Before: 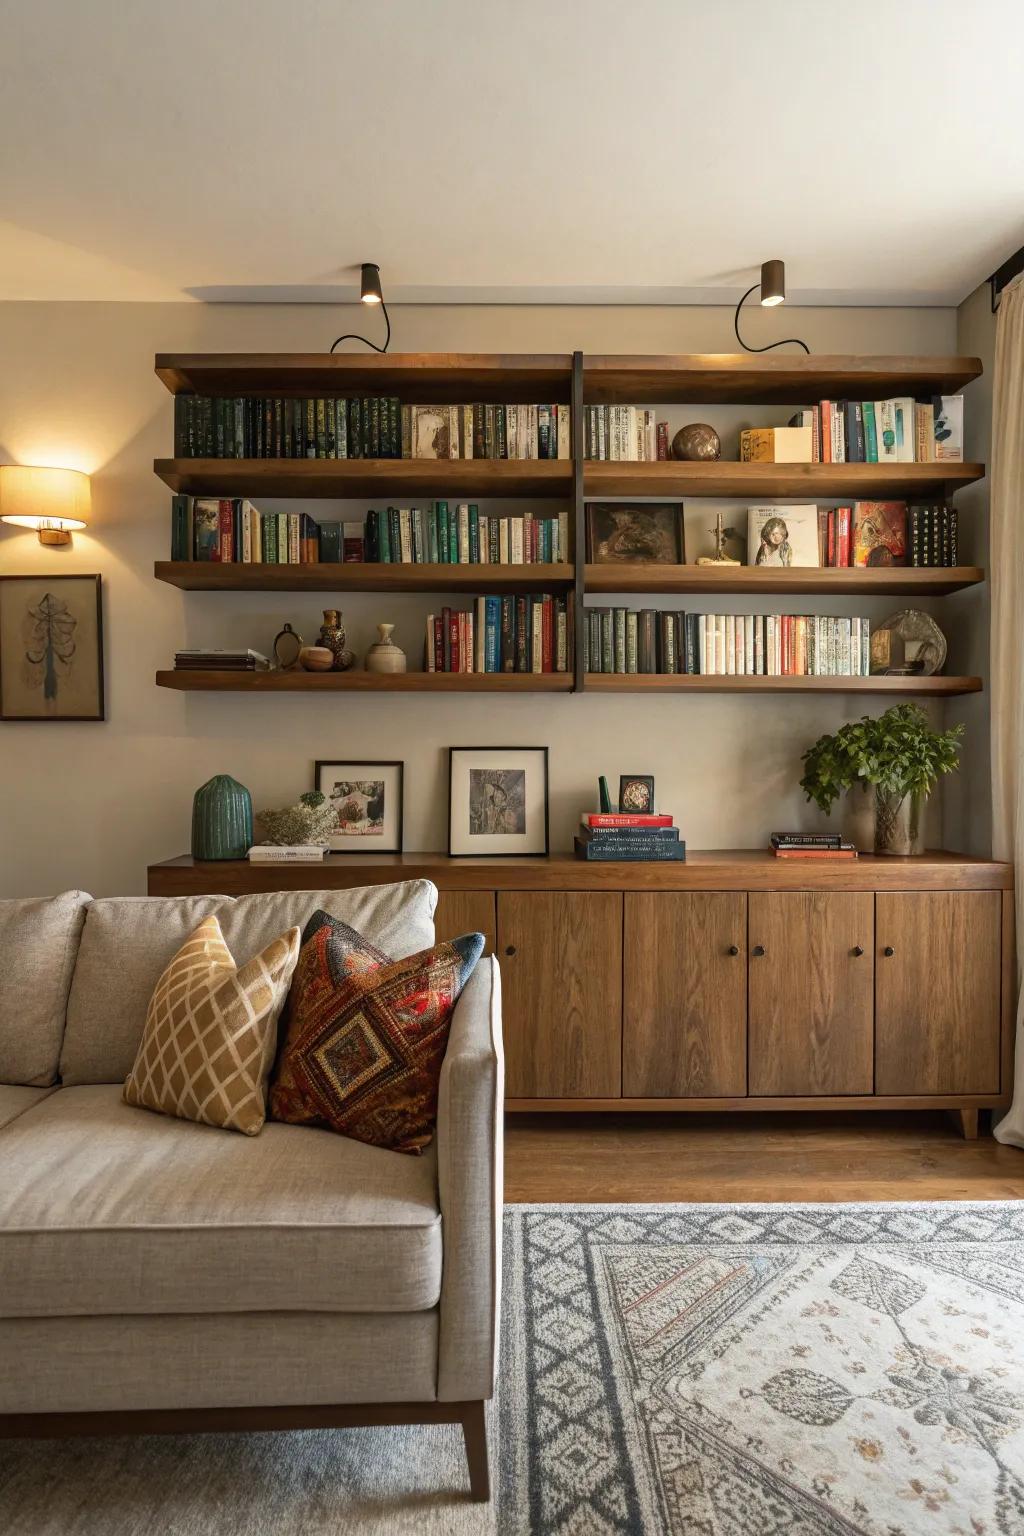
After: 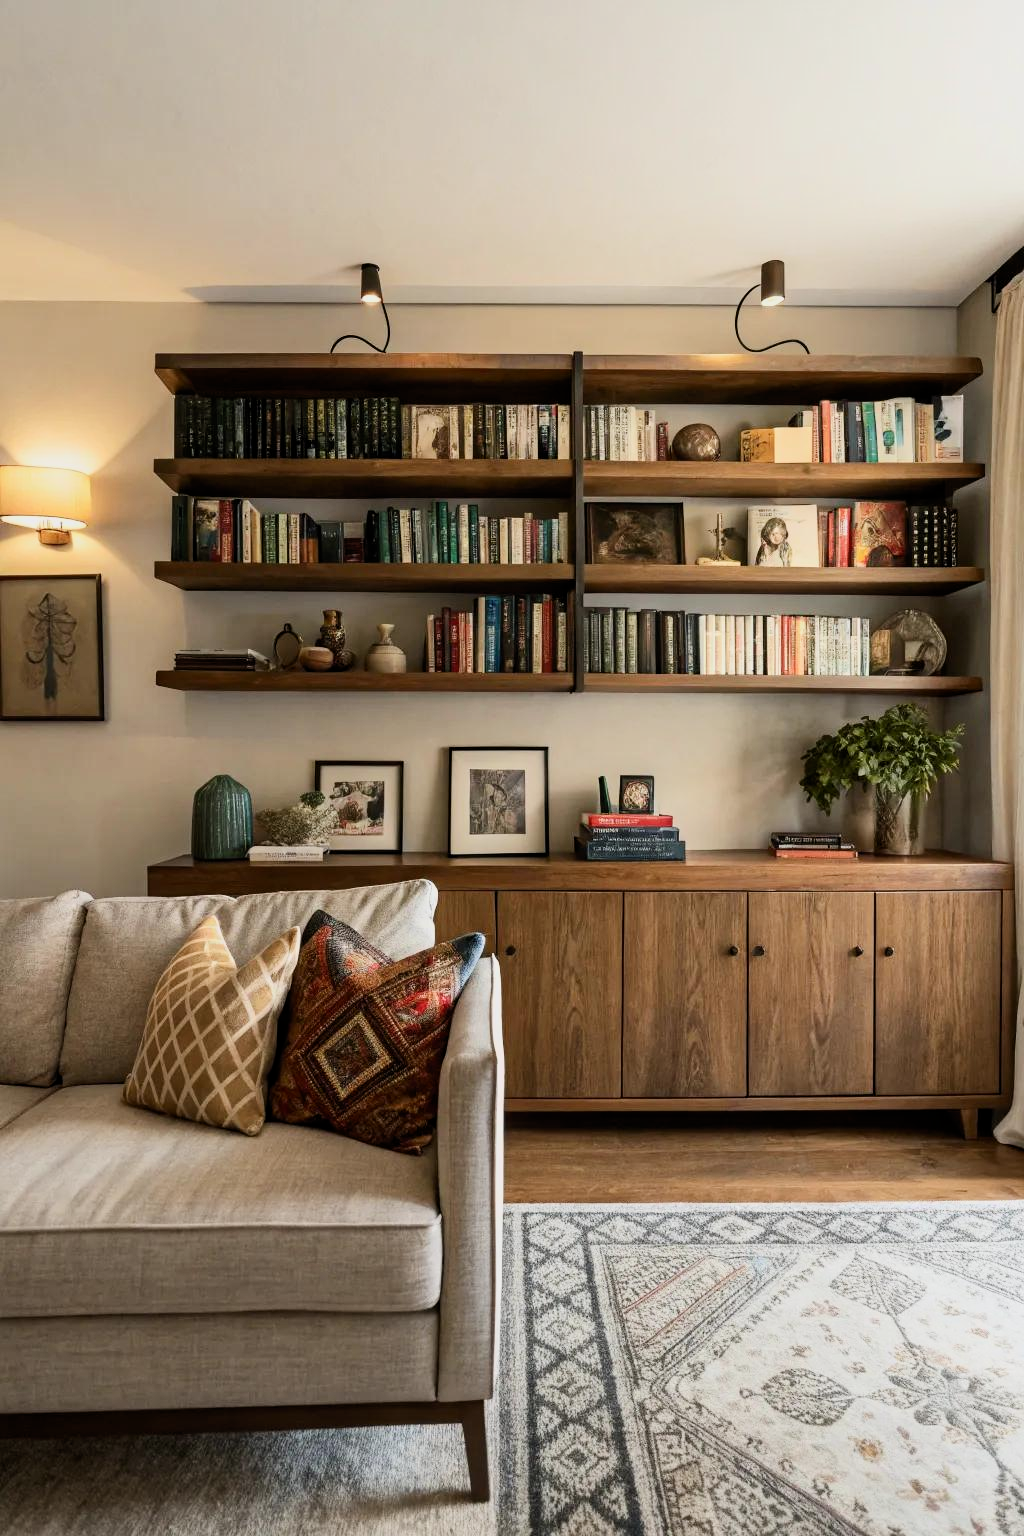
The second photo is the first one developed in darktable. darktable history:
contrast brightness saturation: contrast 0.24, brightness 0.093
filmic rgb: middle gray luminance 18.42%, black relative exposure -8.93 EV, white relative exposure 3.72 EV, threshold 5.97 EV, target black luminance 0%, hardness 4.83, latitude 68.29%, contrast 0.958, highlights saturation mix 18.66%, shadows ↔ highlights balance 21.92%, enable highlight reconstruction true
